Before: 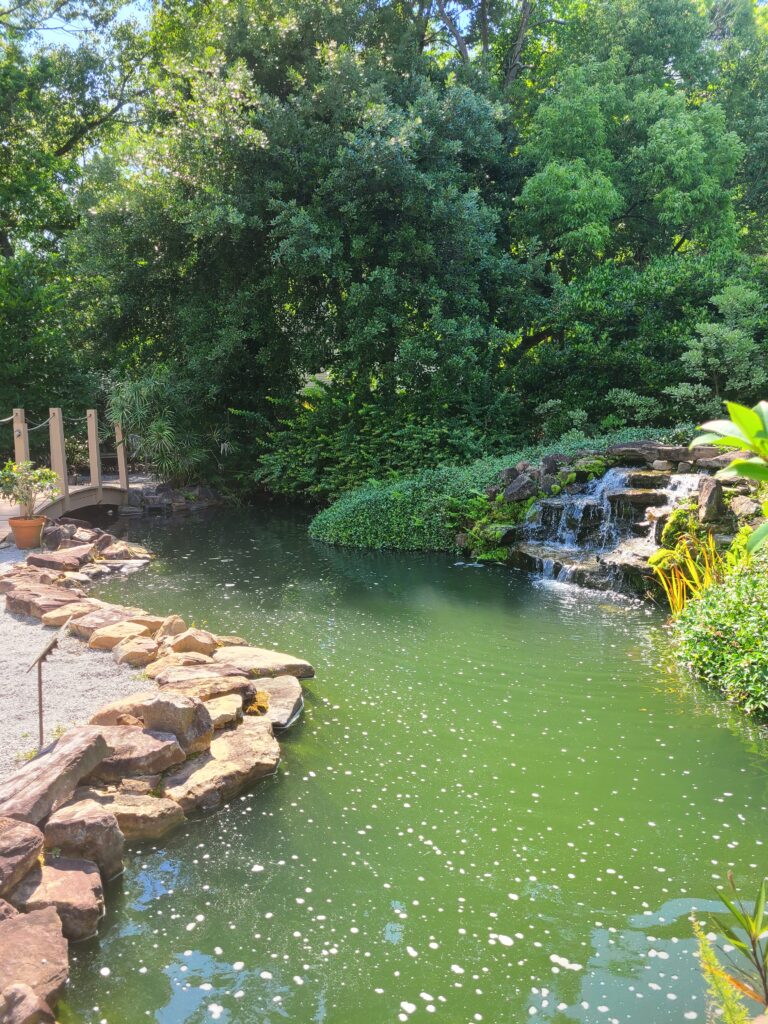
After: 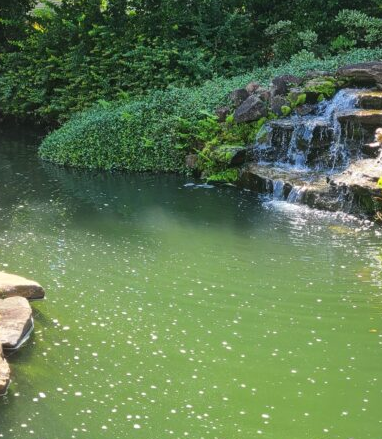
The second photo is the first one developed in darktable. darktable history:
crop: left 35.174%, top 37.071%, right 15.051%, bottom 19.98%
